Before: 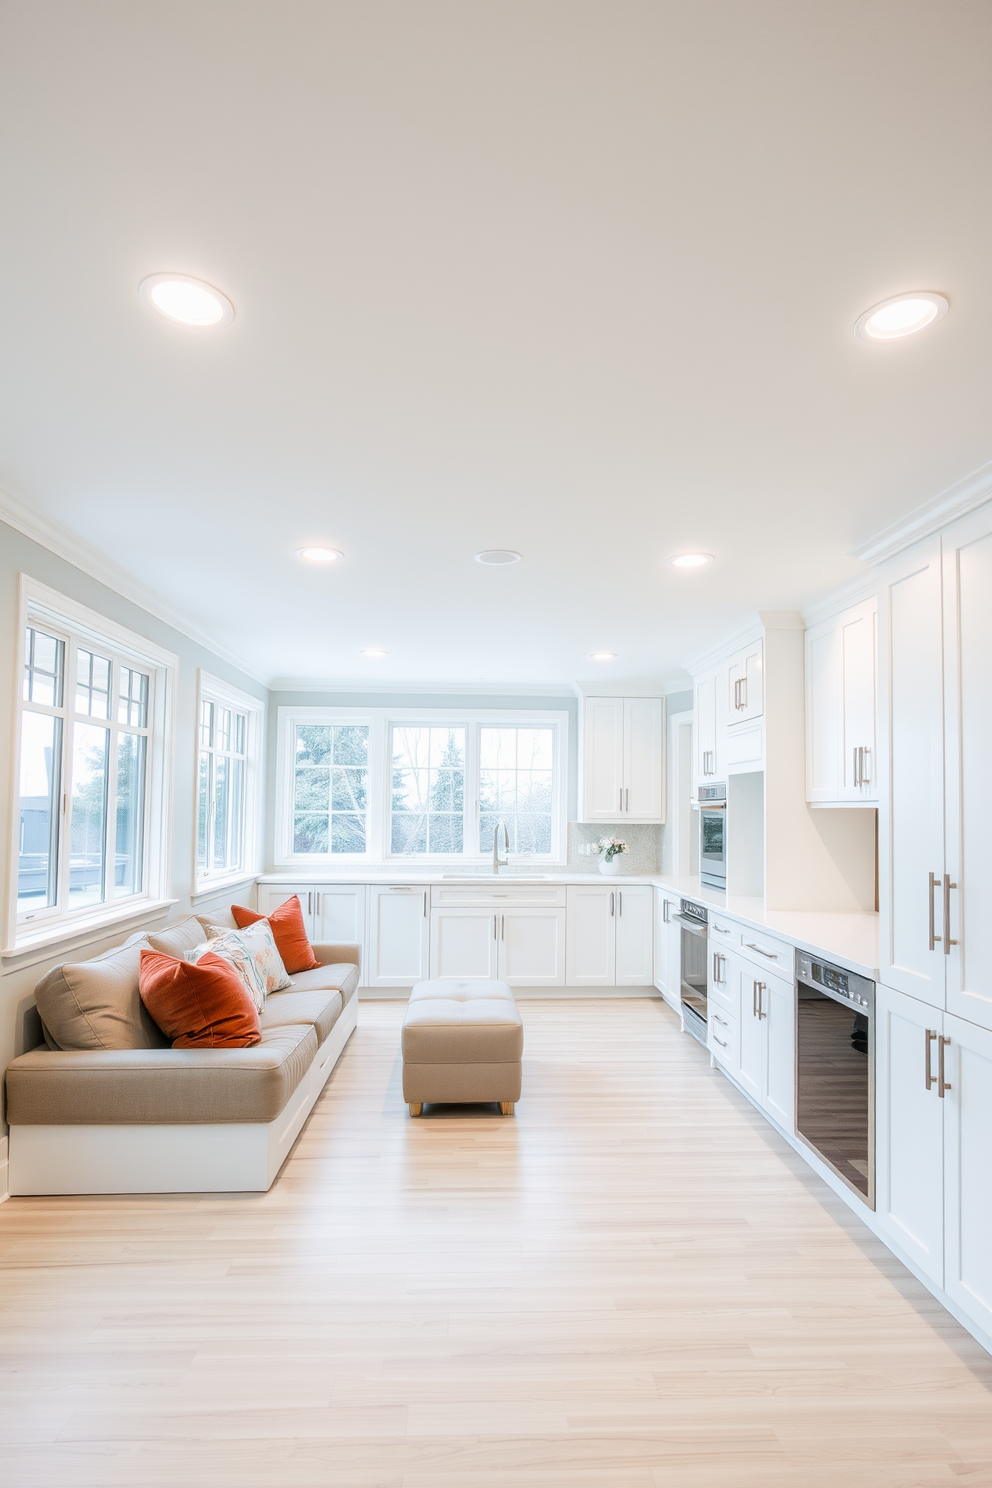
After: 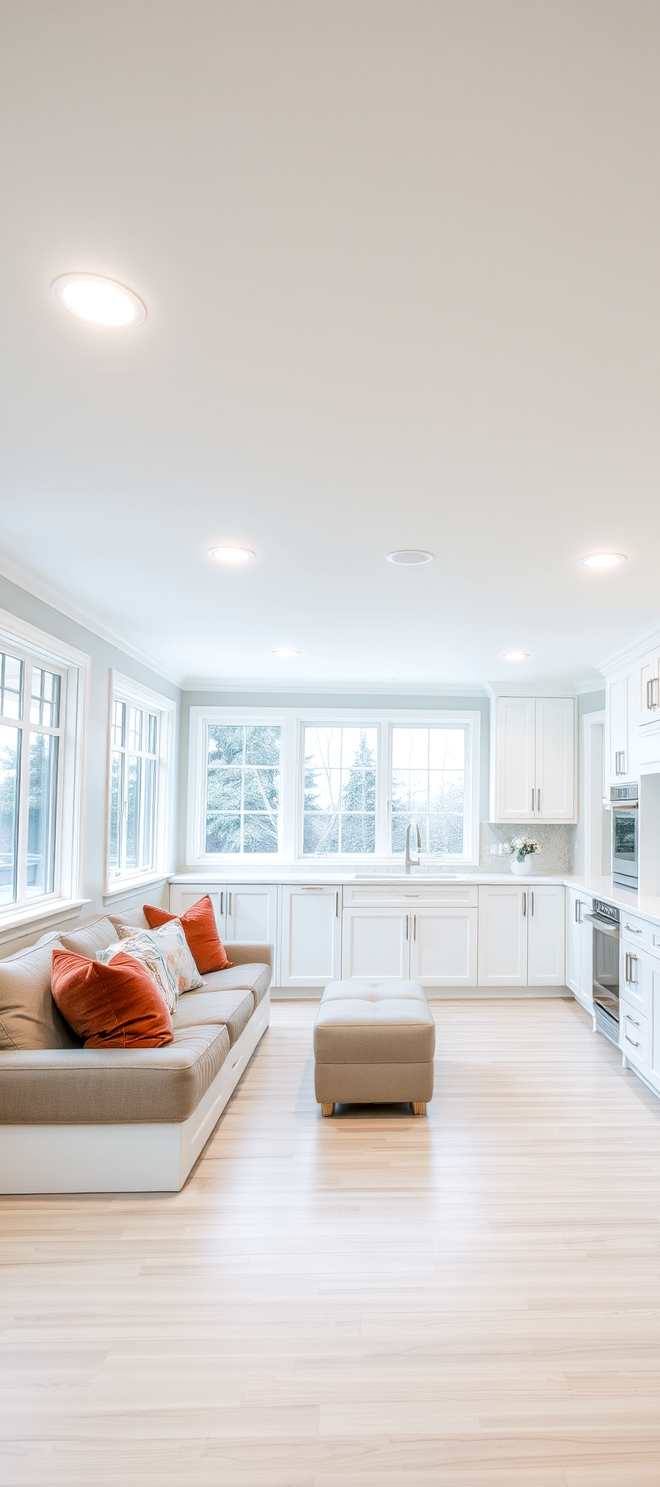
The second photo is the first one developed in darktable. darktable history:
local contrast: on, module defaults
crop and rotate: left 8.906%, right 24.544%
